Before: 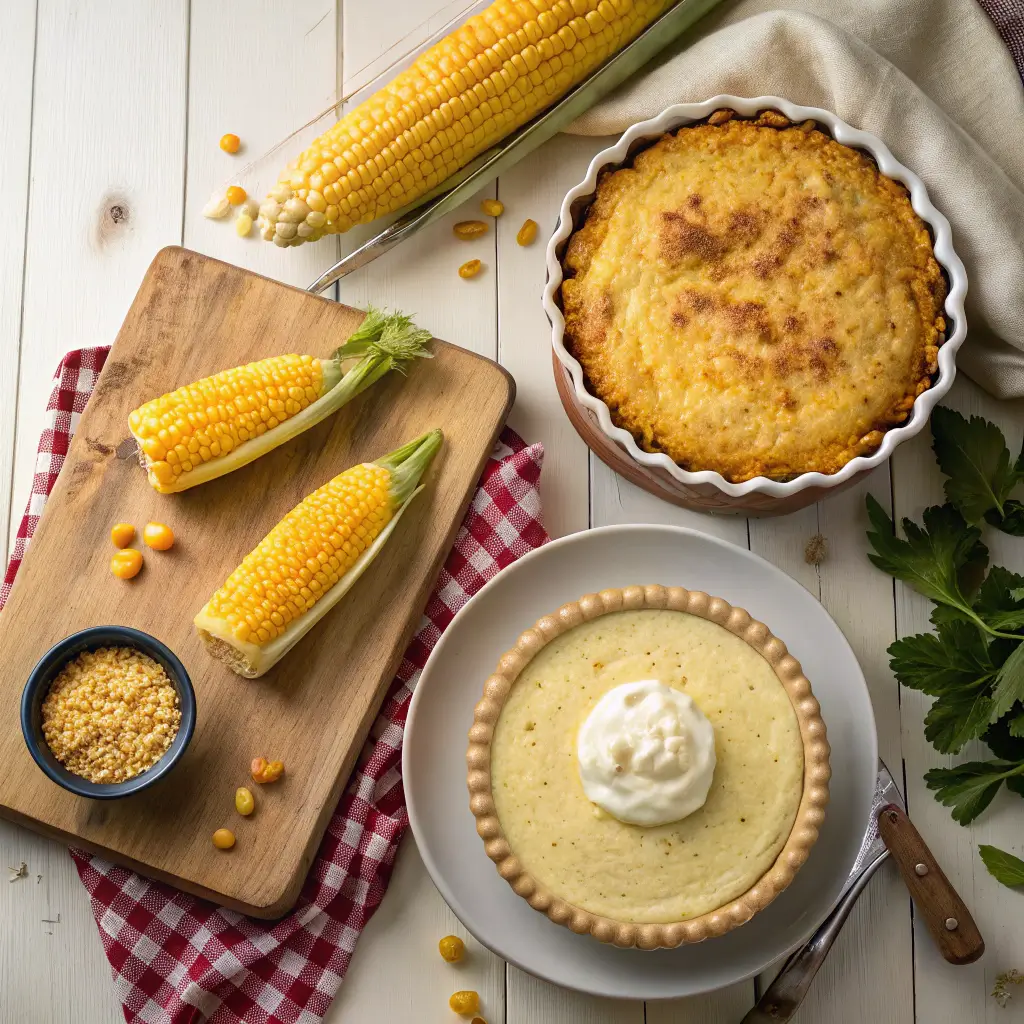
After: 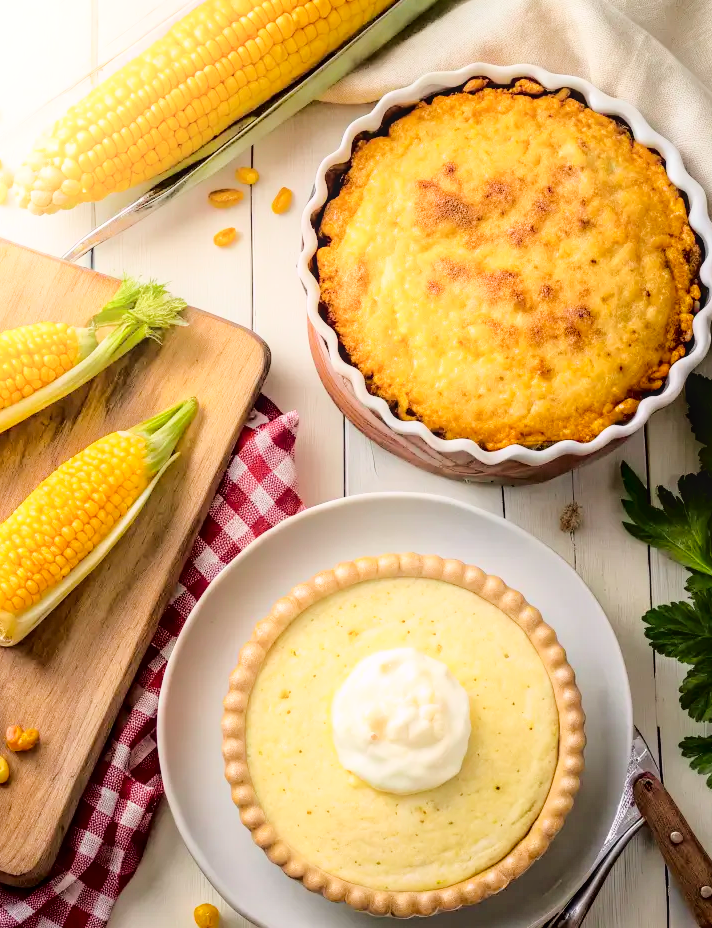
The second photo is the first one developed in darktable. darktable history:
crop and rotate: left 24.004%, top 3.177%, right 6.447%, bottom 6.171%
tone curve: curves: ch0 [(0, 0.013) (0.117, 0.081) (0.257, 0.259) (0.408, 0.45) (0.611, 0.64) (0.81, 0.857) (1, 1)]; ch1 [(0, 0) (0.287, 0.198) (0.501, 0.506) (0.56, 0.584) (0.715, 0.741) (0.976, 0.992)]; ch2 [(0, 0) (0.369, 0.362) (0.5, 0.5) (0.537, 0.547) (0.59, 0.603) (0.681, 0.754) (1, 1)], color space Lab, independent channels, preserve colors none
filmic rgb: black relative exposure -7.99 EV, white relative exposure 4.03 EV, hardness 4.15
exposure: black level correction 0, exposure 0.499 EV, compensate highlight preservation false
local contrast: on, module defaults
contrast brightness saturation: contrast 0.048
shadows and highlights: shadows -54.22, highlights 85.67, soften with gaussian
